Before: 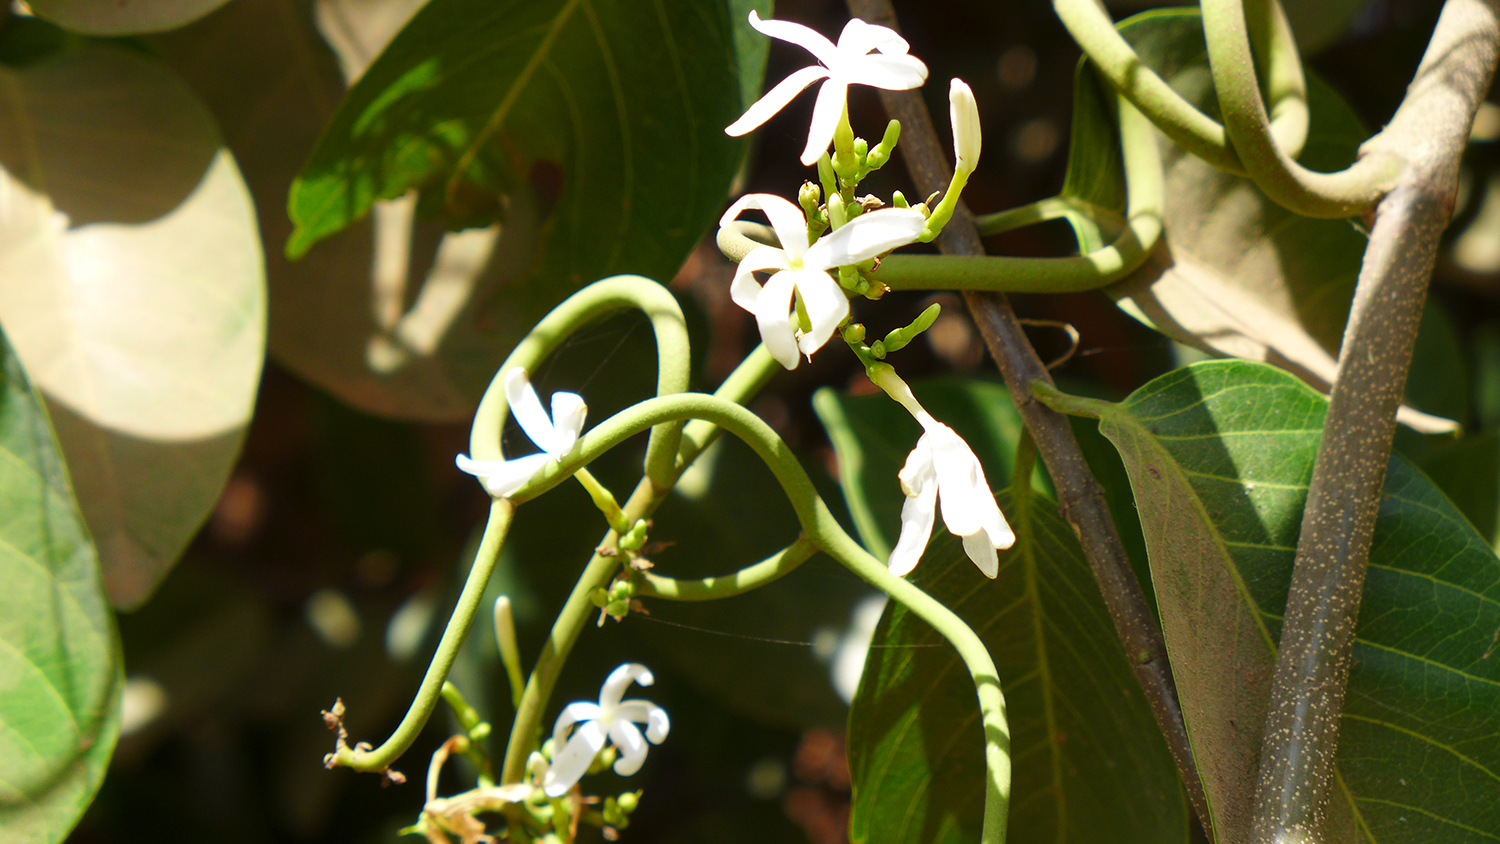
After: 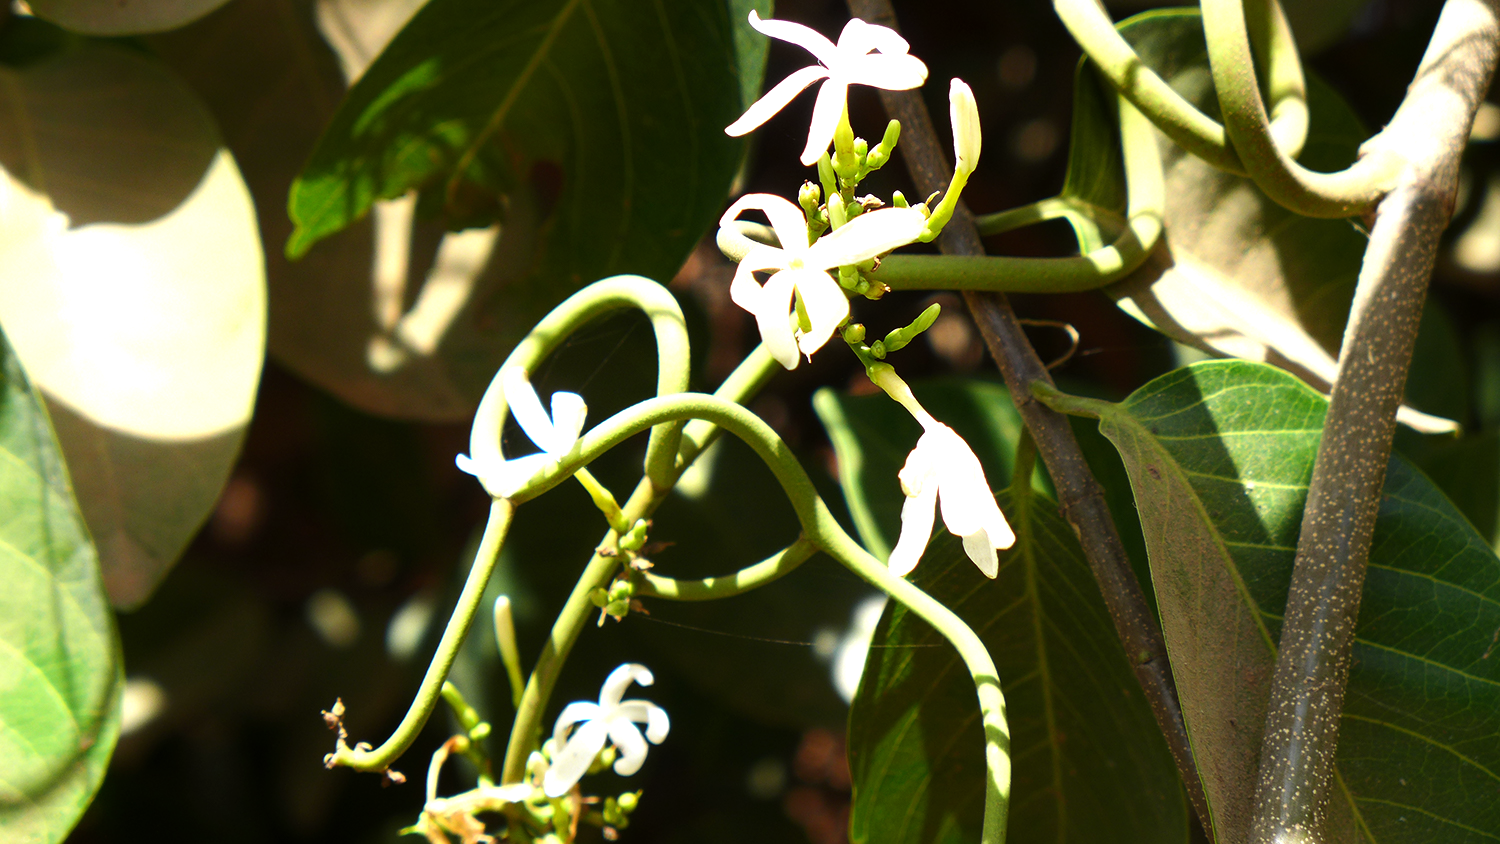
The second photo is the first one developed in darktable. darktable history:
tone equalizer: -8 EV -0.781 EV, -7 EV -0.679 EV, -6 EV -0.637 EV, -5 EV -0.42 EV, -3 EV 0.386 EV, -2 EV 0.6 EV, -1 EV 0.694 EV, +0 EV 0.736 EV, edges refinement/feathering 500, mask exposure compensation -1.57 EV, preserve details guided filter
